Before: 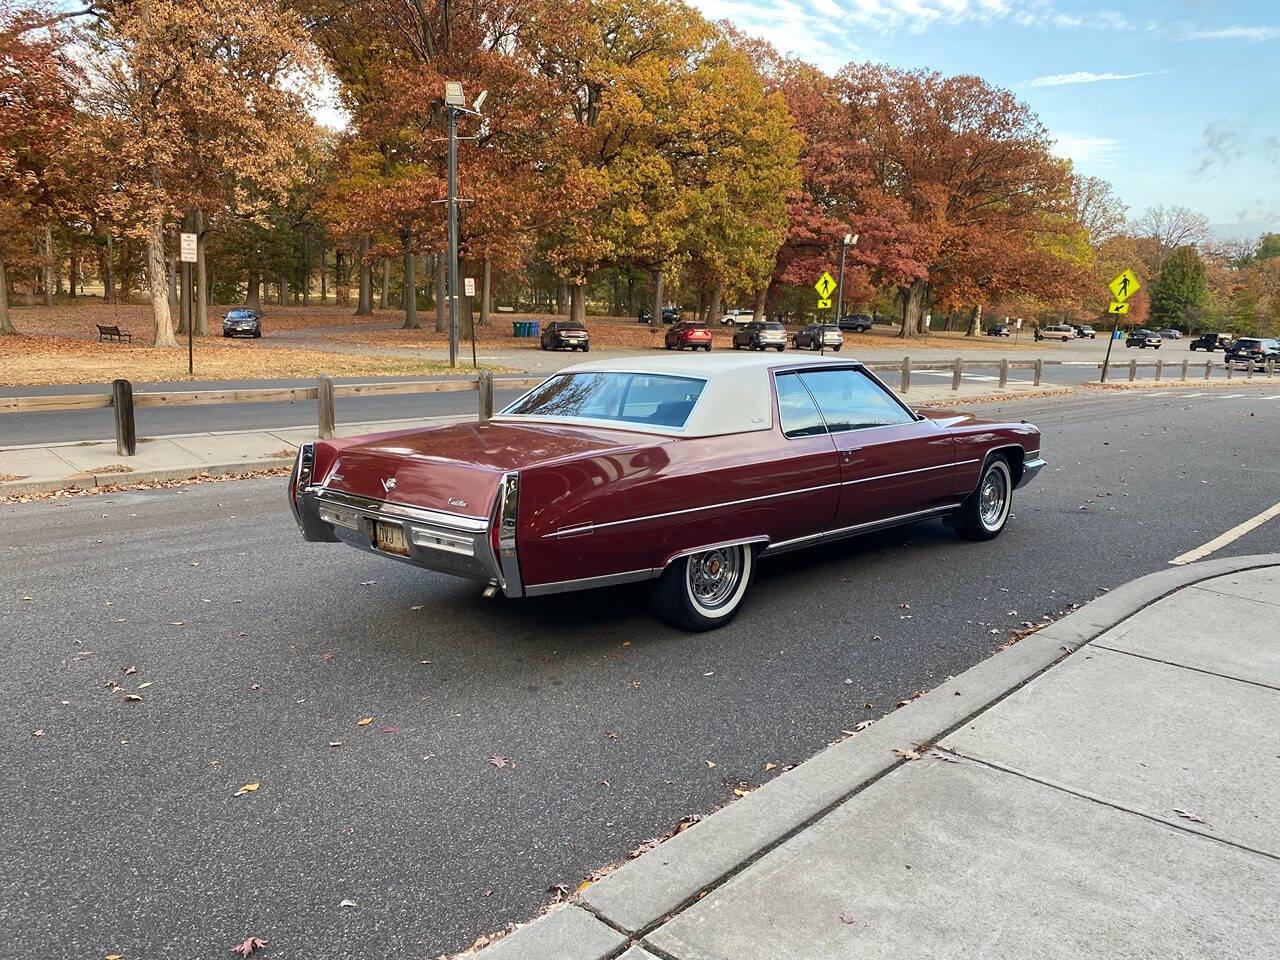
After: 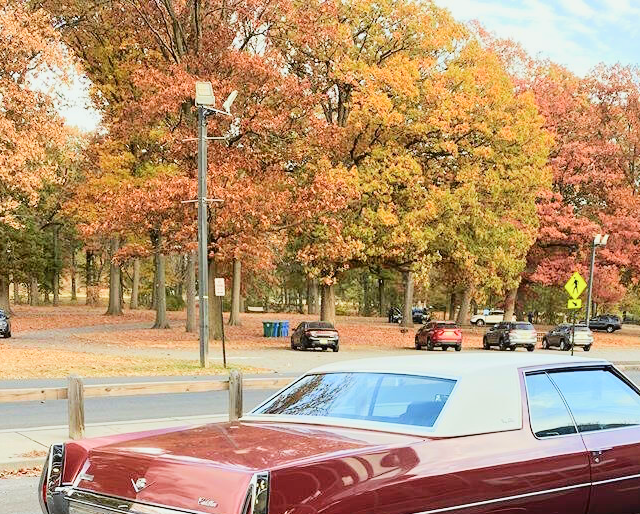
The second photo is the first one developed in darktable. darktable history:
filmic rgb: black relative exposure -7.65 EV, white relative exposure 4.56 EV, hardness 3.61, contrast 1.05
exposure: black level correction 0, exposure 1 EV, compensate exposure bias true, compensate highlight preservation false
crop: left 19.556%, right 30.401%, bottom 46.458%
color balance: lift [1.004, 1.002, 1.002, 0.998], gamma [1, 1.007, 1.002, 0.993], gain [1, 0.977, 1.013, 1.023], contrast -3.64%
tone curve: curves: ch0 [(0, 0.01) (0.052, 0.045) (0.136, 0.133) (0.29, 0.332) (0.453, 0.531) (0.676, 0.751) (0.89, 0.919) (1, 1)]; ch1 [(0, 0) (0.094, 0.081) (0.285, 0.299) (0.385, 0.403) (0.446, 0.443) (0.502, 0.5) (0.544, 0.552) (0.589, 0.612) (0.722, 0.728) (1, 1)]; ch2 [(0, 0) (0.257, 0.217) (0.43, 0.421) (0.498, 0.507) (0.531, 0.544) (0.56, 0.579) (0.625, 0.642) (1, 1)], color space Lab, independent channels, preserve colors none
